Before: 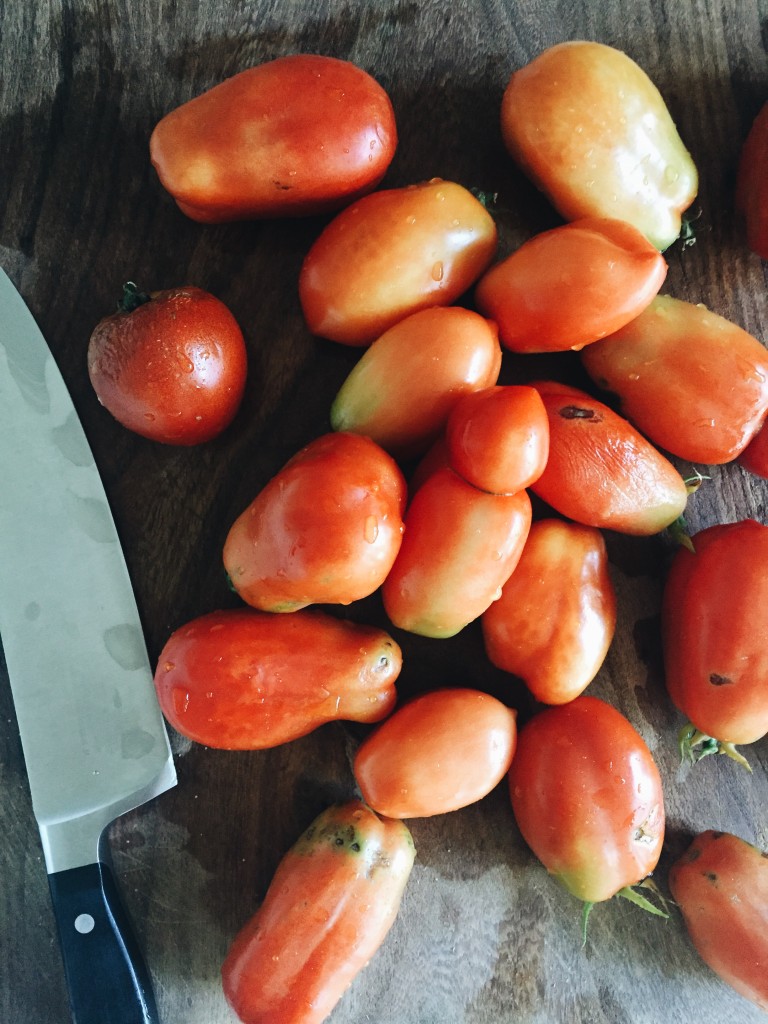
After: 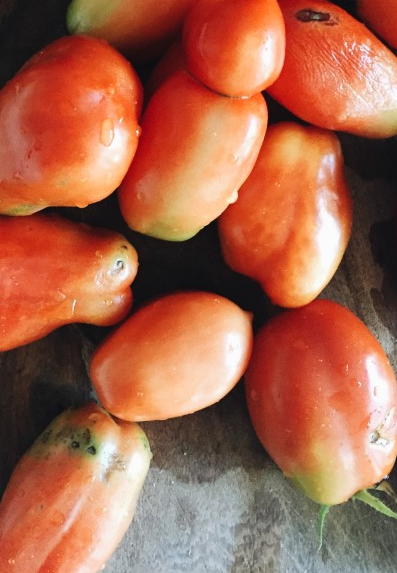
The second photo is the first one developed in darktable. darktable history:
crop: left 34.479%, top 38.822%, right 13.718%, bottom 5.172%
shadows and highlights: radius 125.46, shadows 30.51, highlights -30.51, low approximation 0.01, soften with gaussian
